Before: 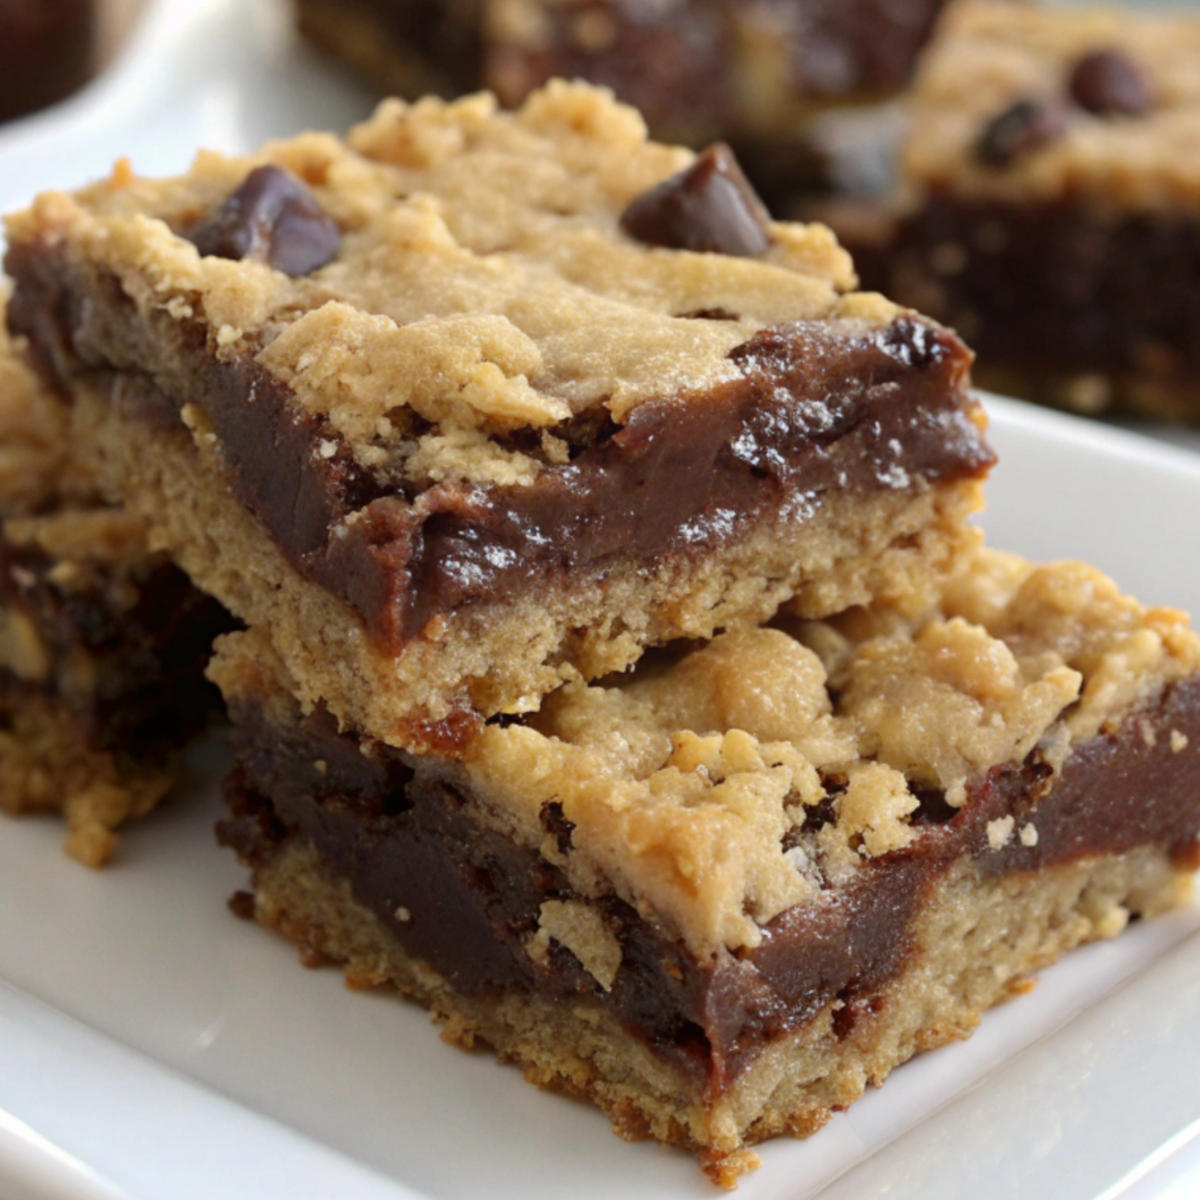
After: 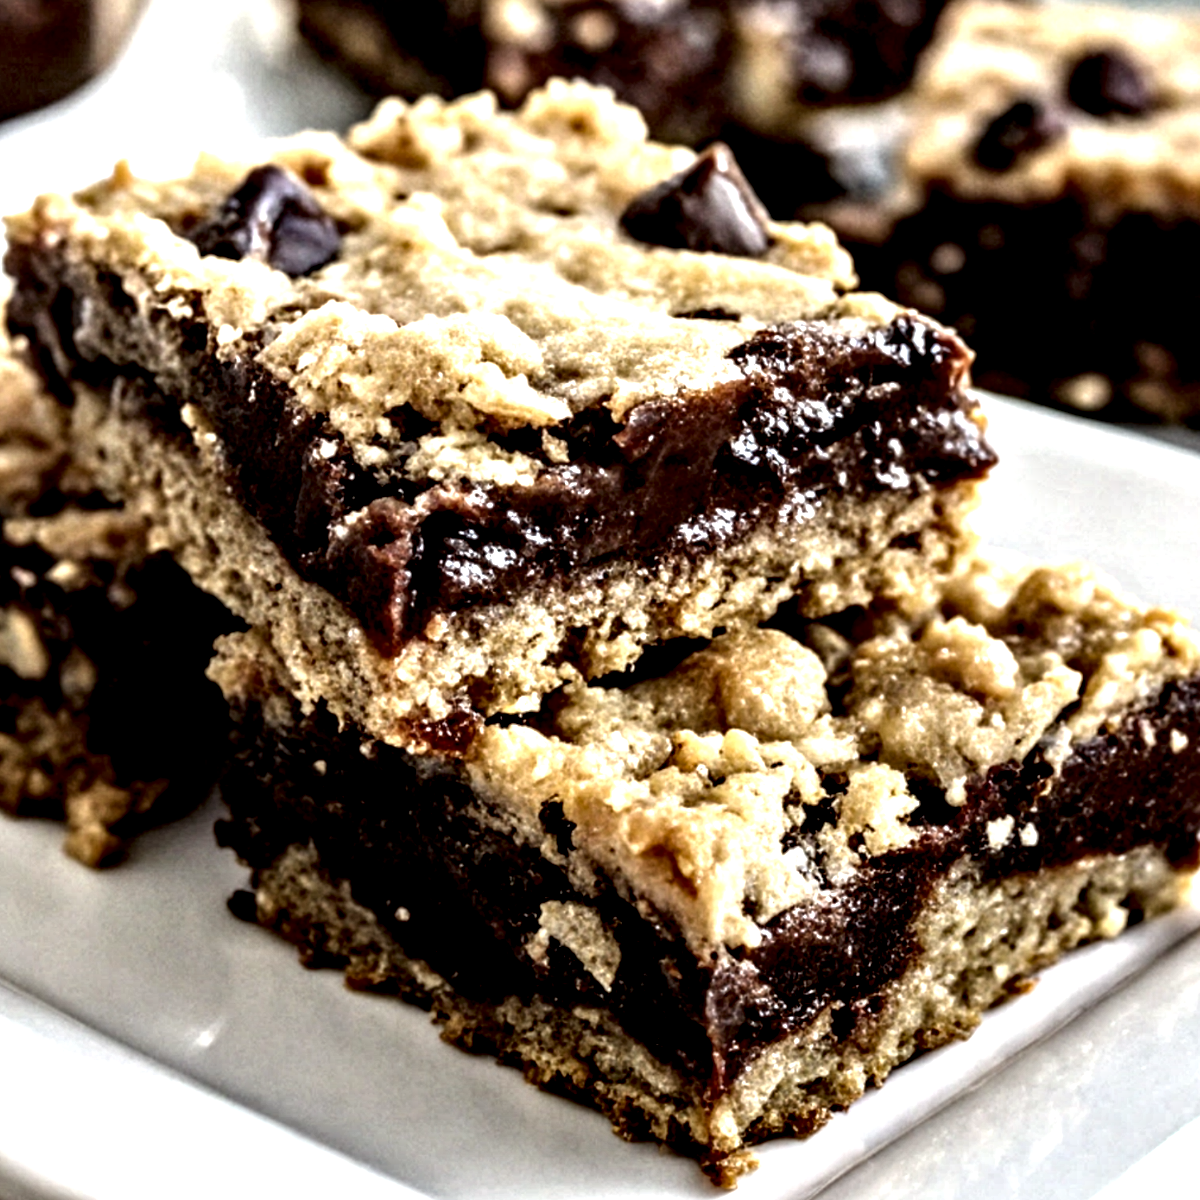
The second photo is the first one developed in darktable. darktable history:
contrast equalizer: octaves 7, y [[0.48, 0.654, 0.731, 0.706, 0.772, 0.382], [0.55 ×6], [0 ×6], [0 ×6], [0 ×6]], mix 0.582
local contrast: highlights 108%, shadows 42%, detail 294%
